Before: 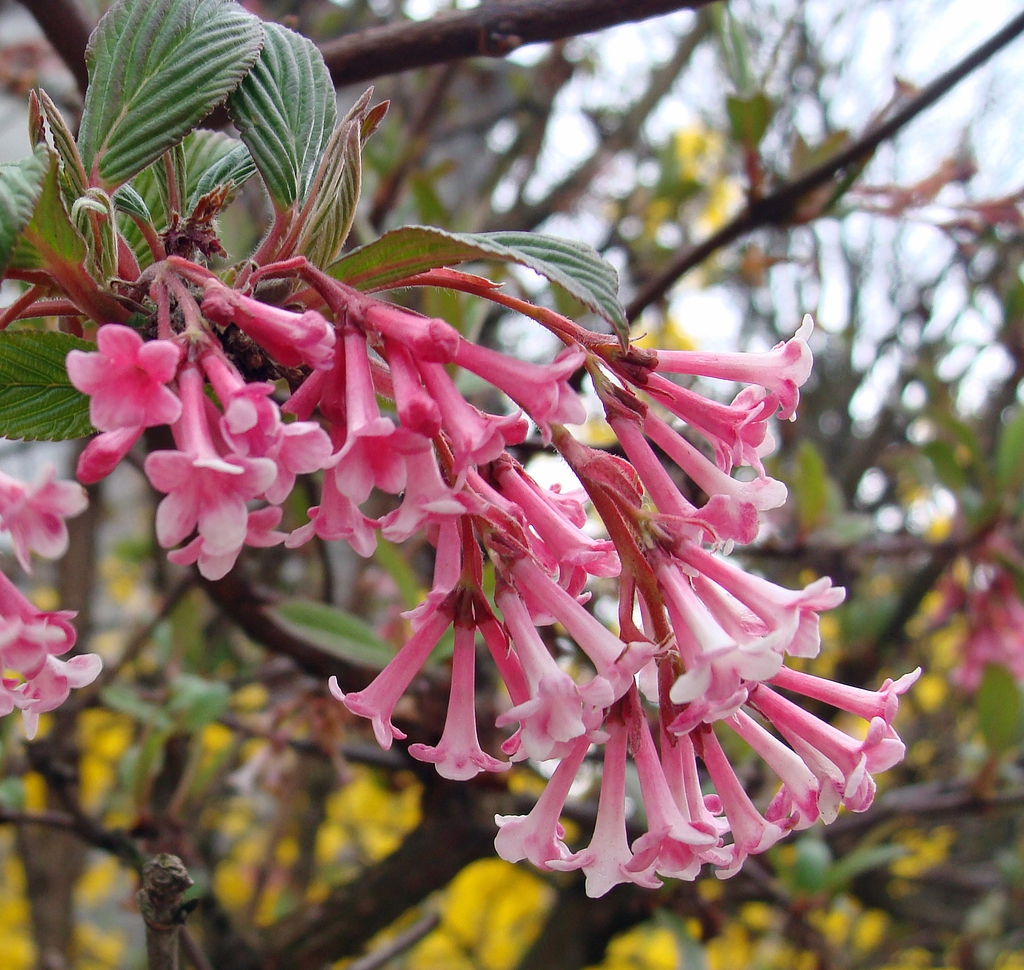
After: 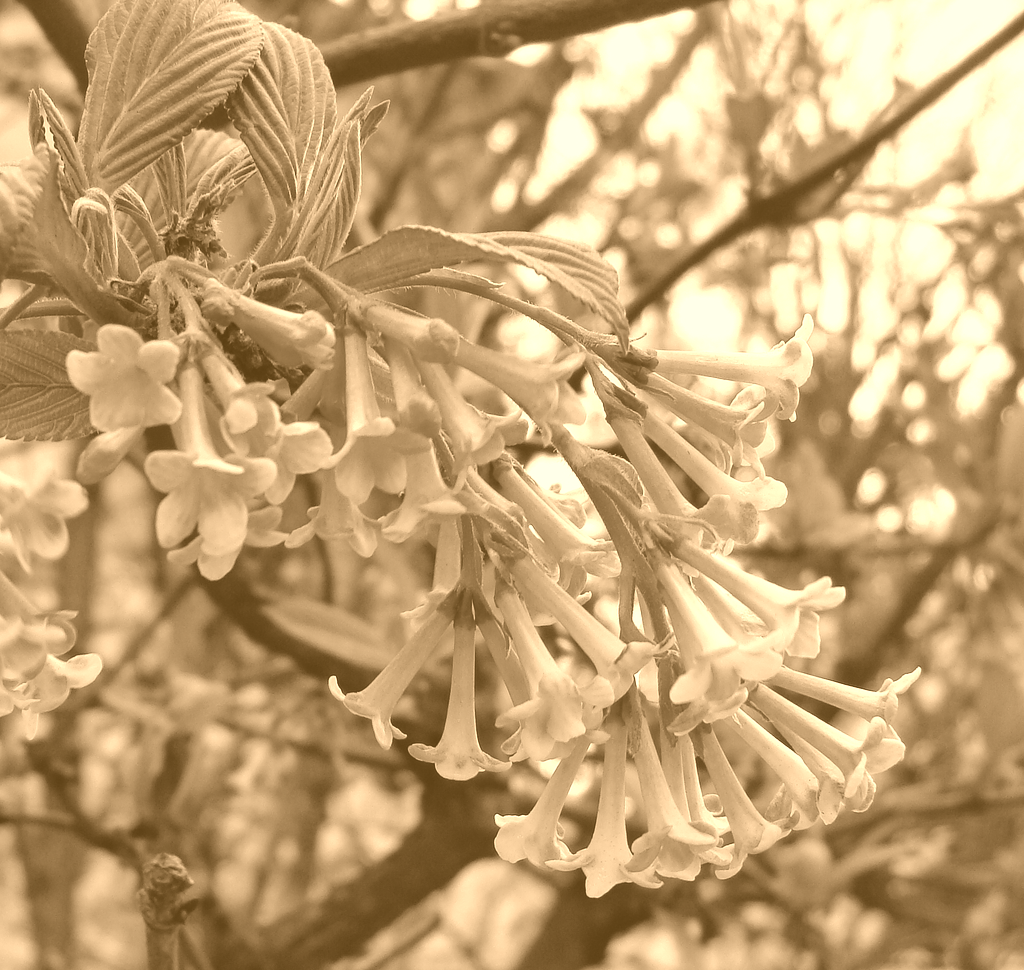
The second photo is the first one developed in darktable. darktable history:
exposure: exposure -0.582 EV, compensate highlight preservation false
colorize: hue 28.8°, source mix 100%
